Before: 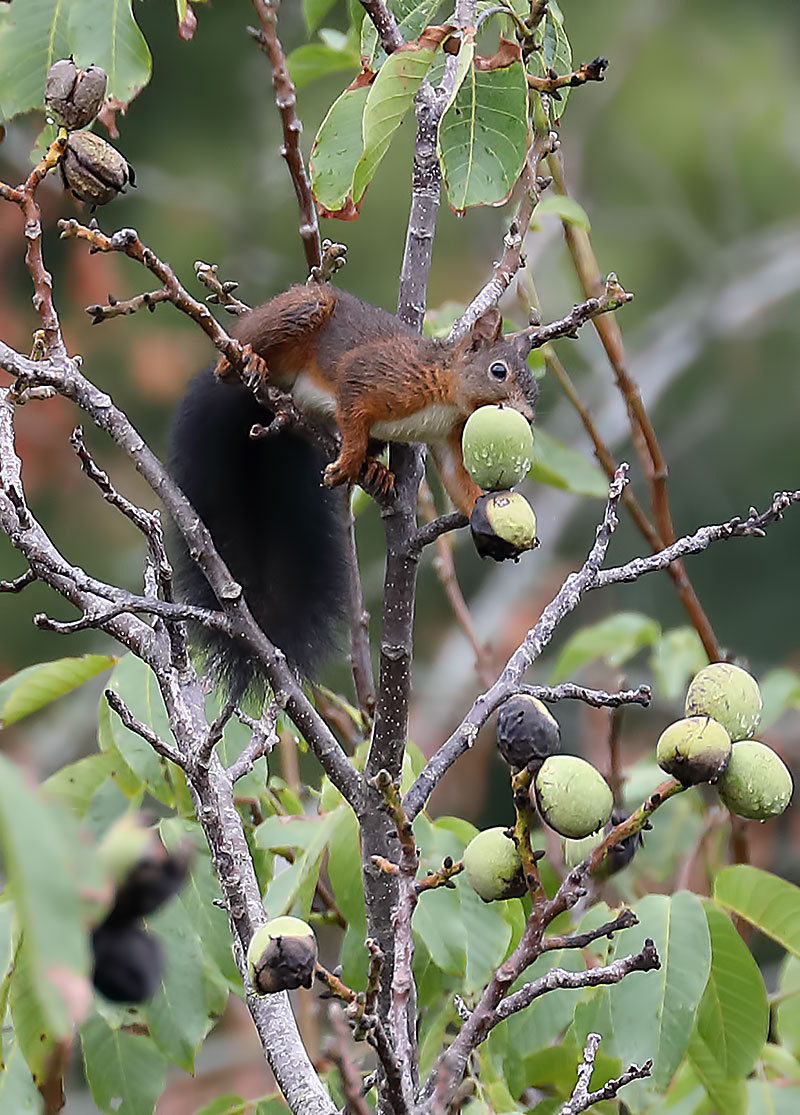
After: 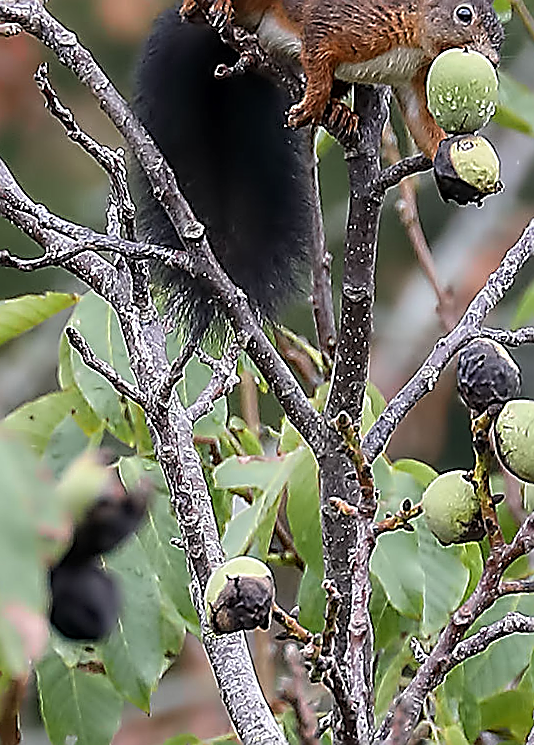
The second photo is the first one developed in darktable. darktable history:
crop and rotate: angle -0.82°, left 3.85%, top 31.828%, right 27.992%
local contrast: on, module defaults
sharpen: amount 1.861
